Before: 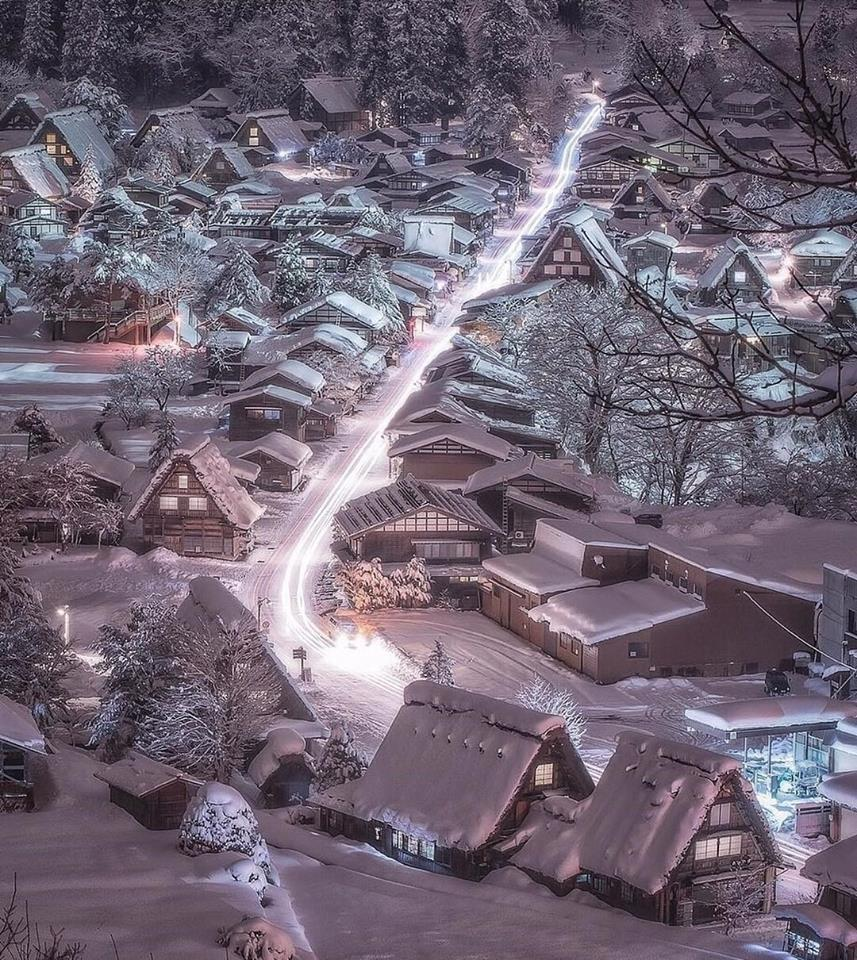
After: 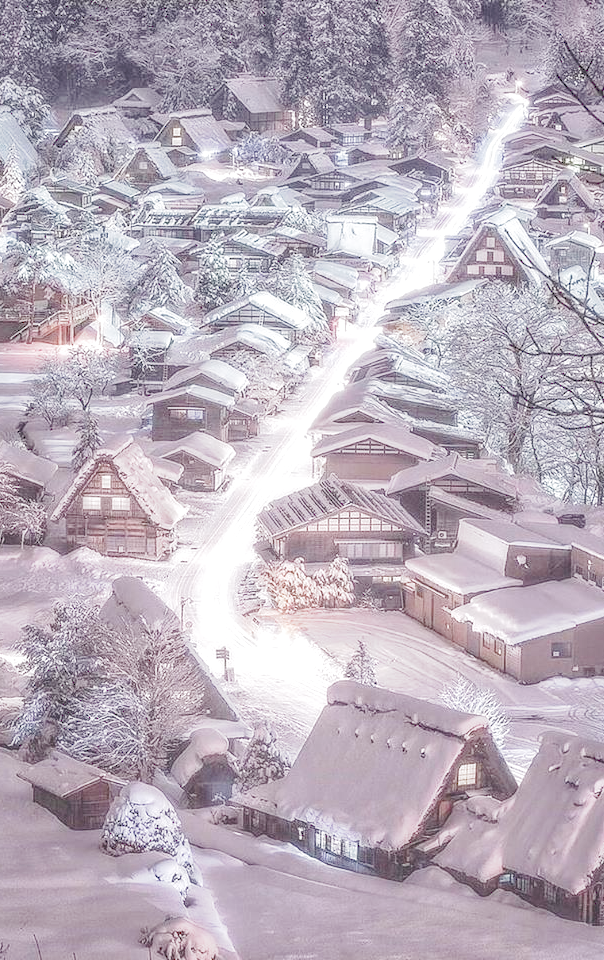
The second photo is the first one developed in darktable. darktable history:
tone curve: curves: ch0 [(0, 0) (0.003, 0.275) (0.011, 0.288) (0.025, 0.309) (0.044, 0.326) (0.069, 0.346) (0.1, 0.37) (0.136, 0.396) (0.177, 0.432) (0.224, 0.473) (0.277, 0.516) (0.335, 0.566) (0.399, 0.611) (0.468, 0.661) (0.543, 0.711) (0.623, 0.761) (0.709, 0.817) (0.801, 0.867) (0.898, 0.911) (1, 1)], preserve colors none
crop and rotate: left 9.073%, right 20.346%
filmic rgb: middle gray luminance 9.24%, black relative exposure -10.53 EV, white relative exposure 3.44 EV, target black luminance 0%, hardness 5.98, latitude 59.69%, contrast 1.093, highlights saturation mix 3.69%, shadows ↔ highlights balance 29.07%, add noise in highlights 0.002, preserve chrominance no, color science v3 (2019), use custom middle-gray values true, contrast in highlights soft
local contrast: on, module defaults
